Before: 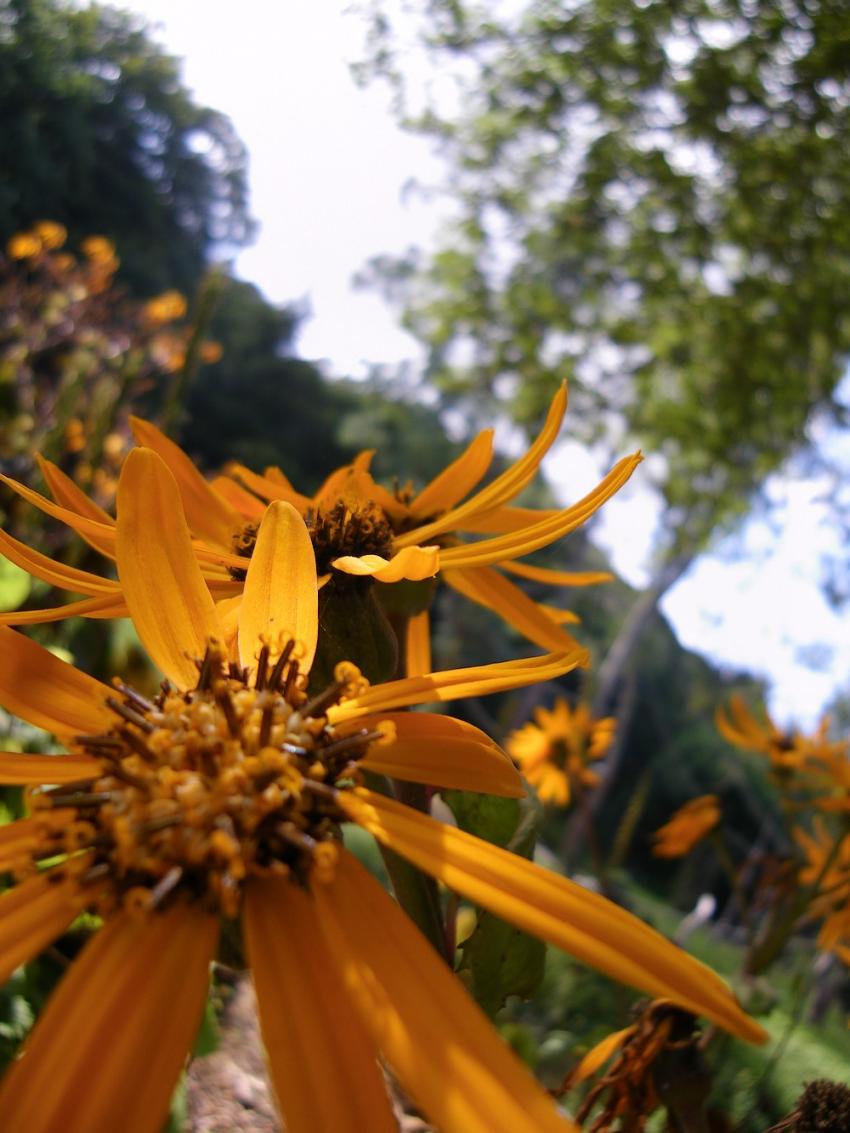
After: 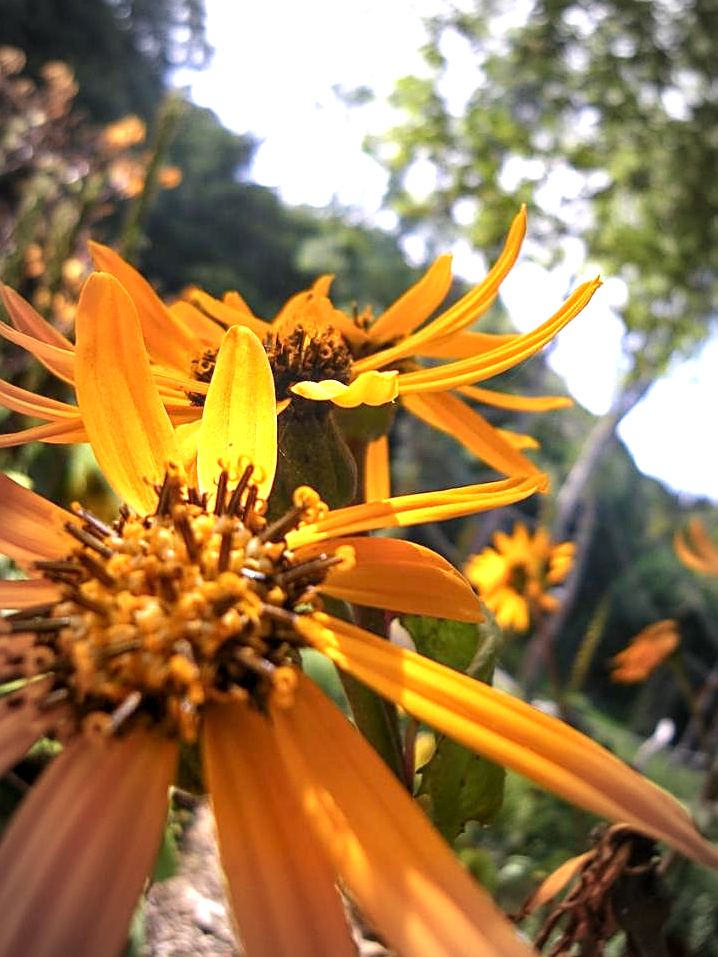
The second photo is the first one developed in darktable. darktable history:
sharpen: on, module defaults
vignetting: automatic ratio true
crop and rotate: left 4.842%, top 15.51%, right 10.668%
local contrast: on, module defaults
exposure: black level correction 0, exposure 1.1 EV, compensate exposure bias true, compensate highlight preservation false
